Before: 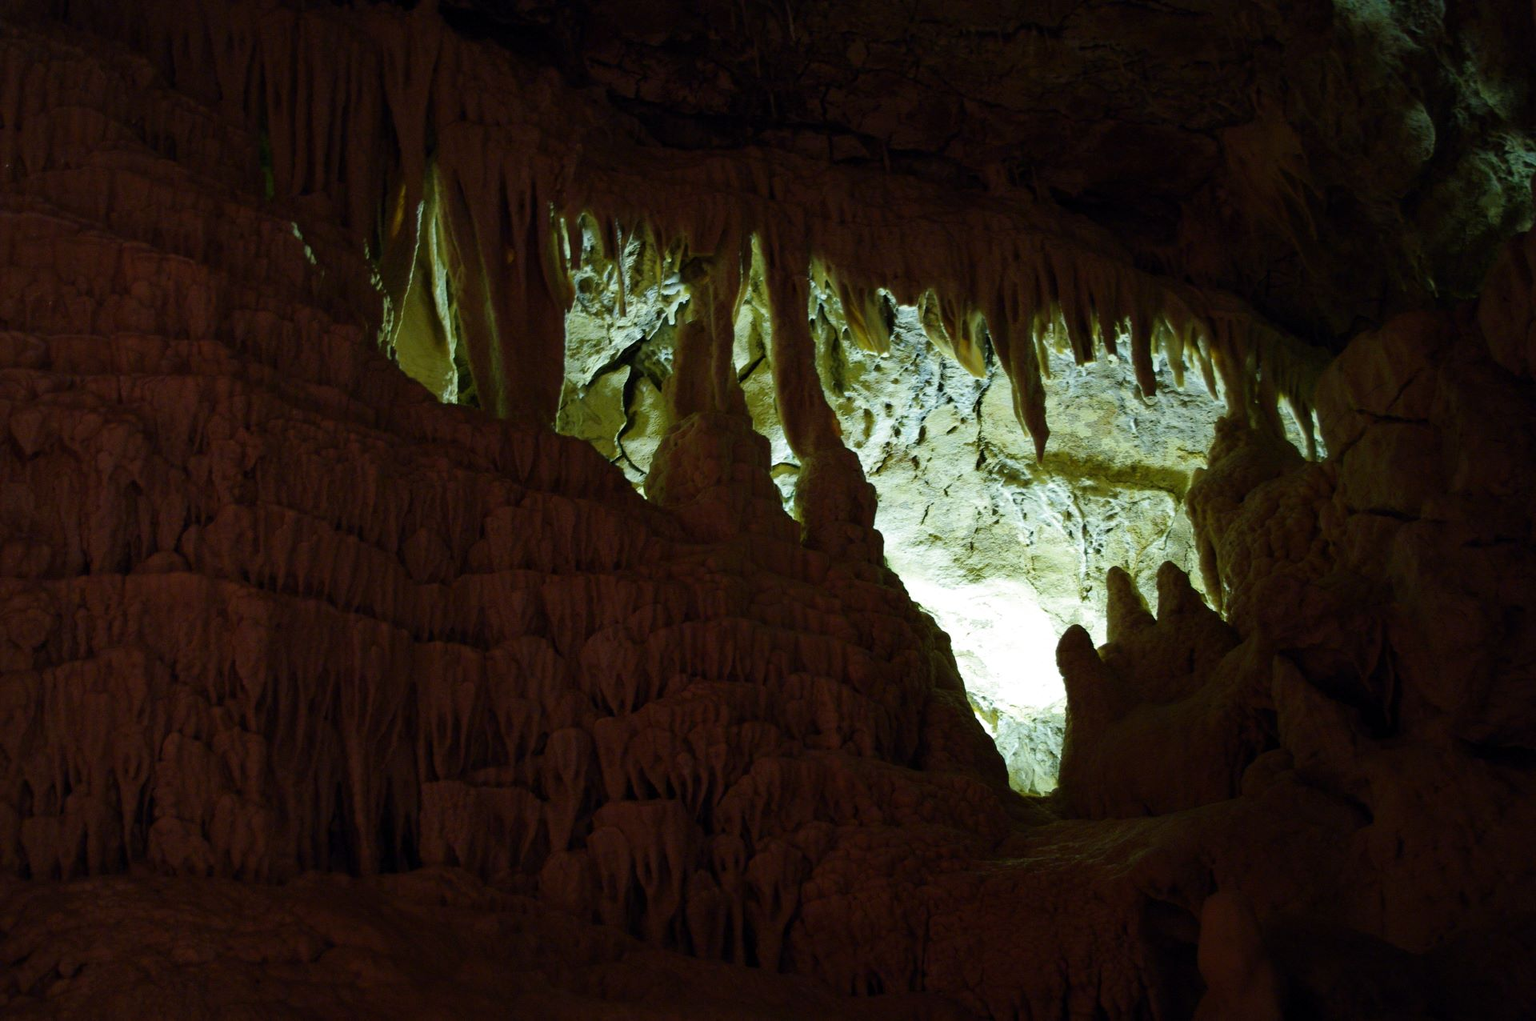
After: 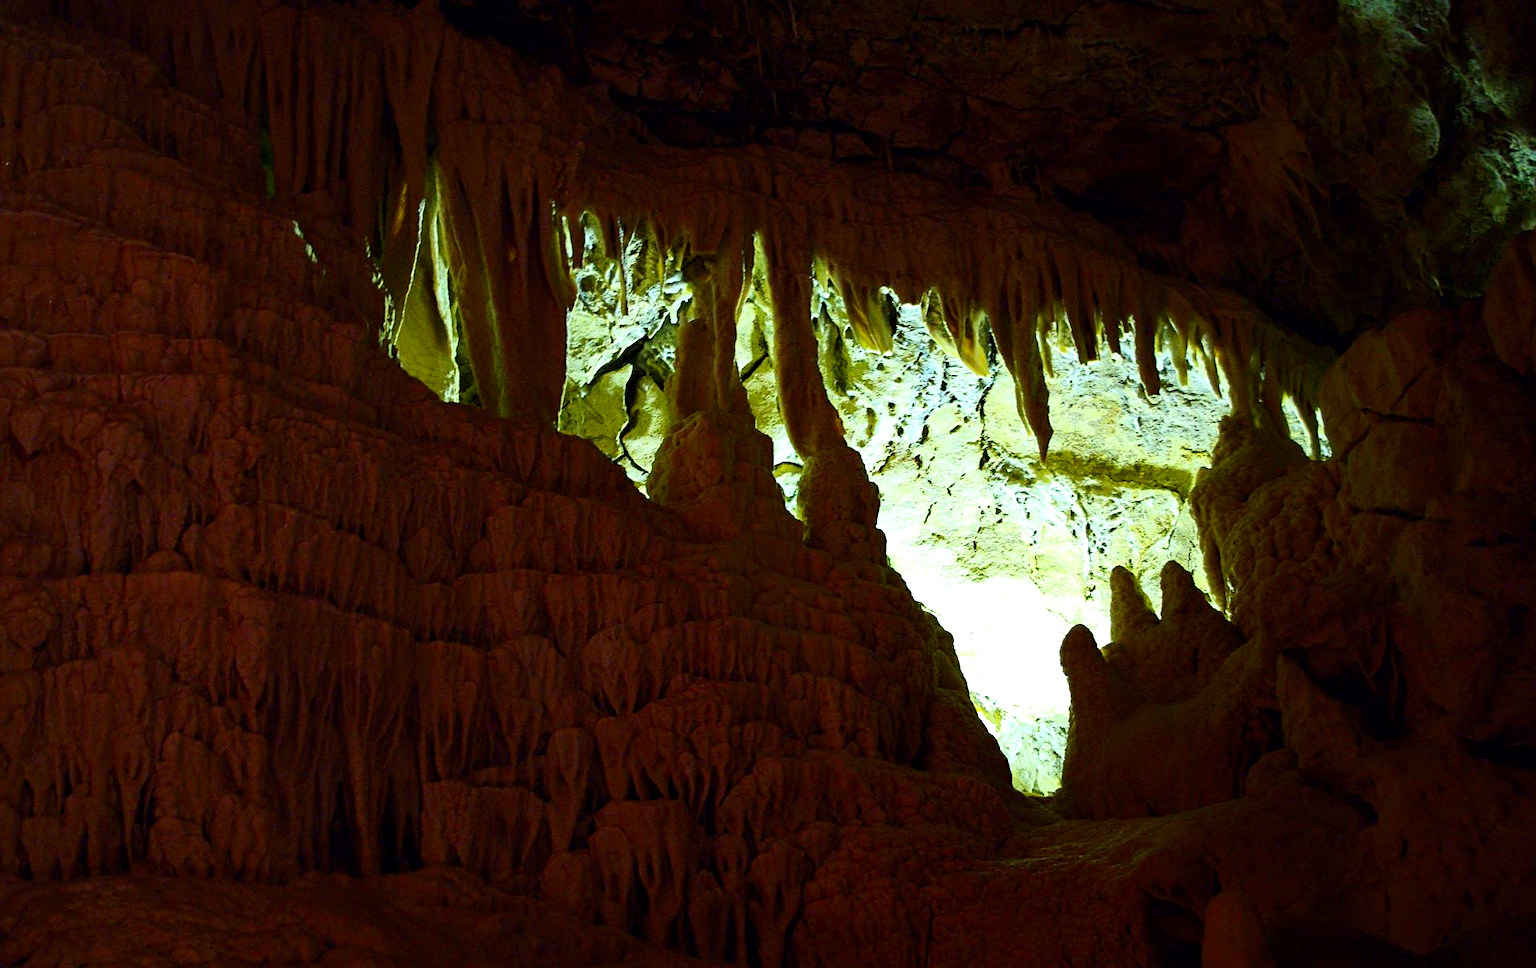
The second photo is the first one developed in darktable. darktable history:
sharpen: on, module defaults
exposure: black level correction 0.001, exposure 0.677 EV, compensate exposure bias true, compensate highlight preservation false
crop: top 0.305%, right 0.261%, bottom 5.036%
contrast brightness saturation: contrast 0.234, brightness 0.106, saturation 0.289
